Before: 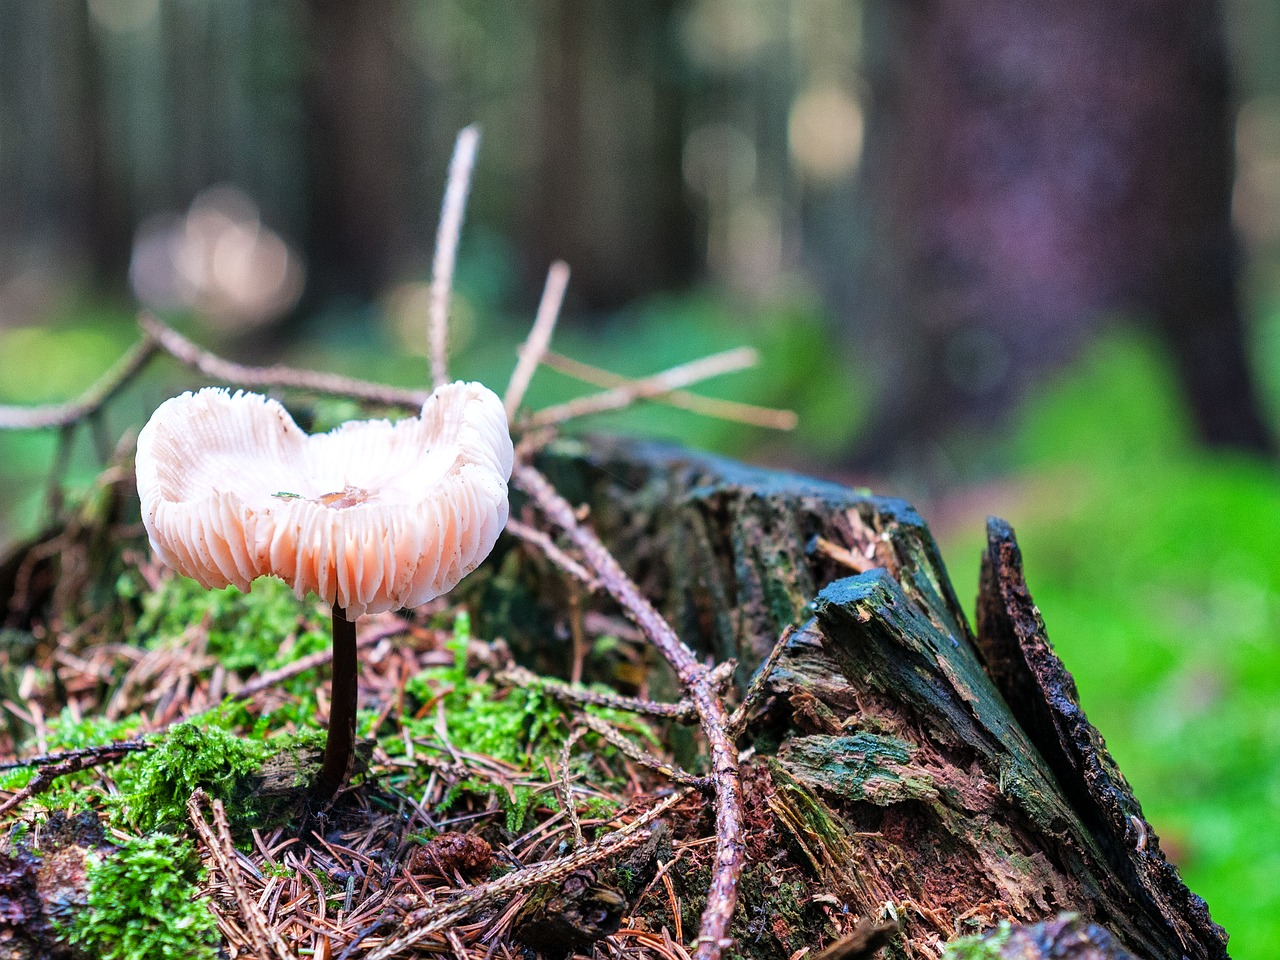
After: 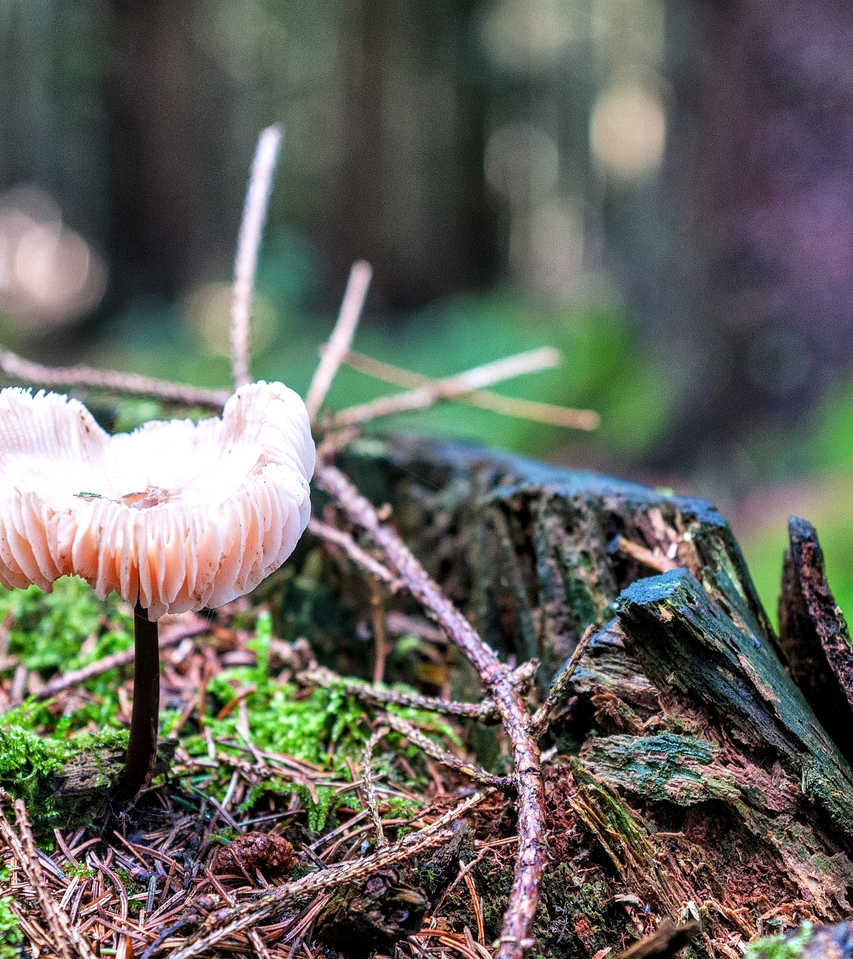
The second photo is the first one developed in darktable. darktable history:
crop and rotate: left 15.546%, right 17.787%
tone equalizer: on, module defaults
local contrast: detail 130%
contrast brightness saturation: saturation -0.05
white balance: red 1.009, blue 1.027
